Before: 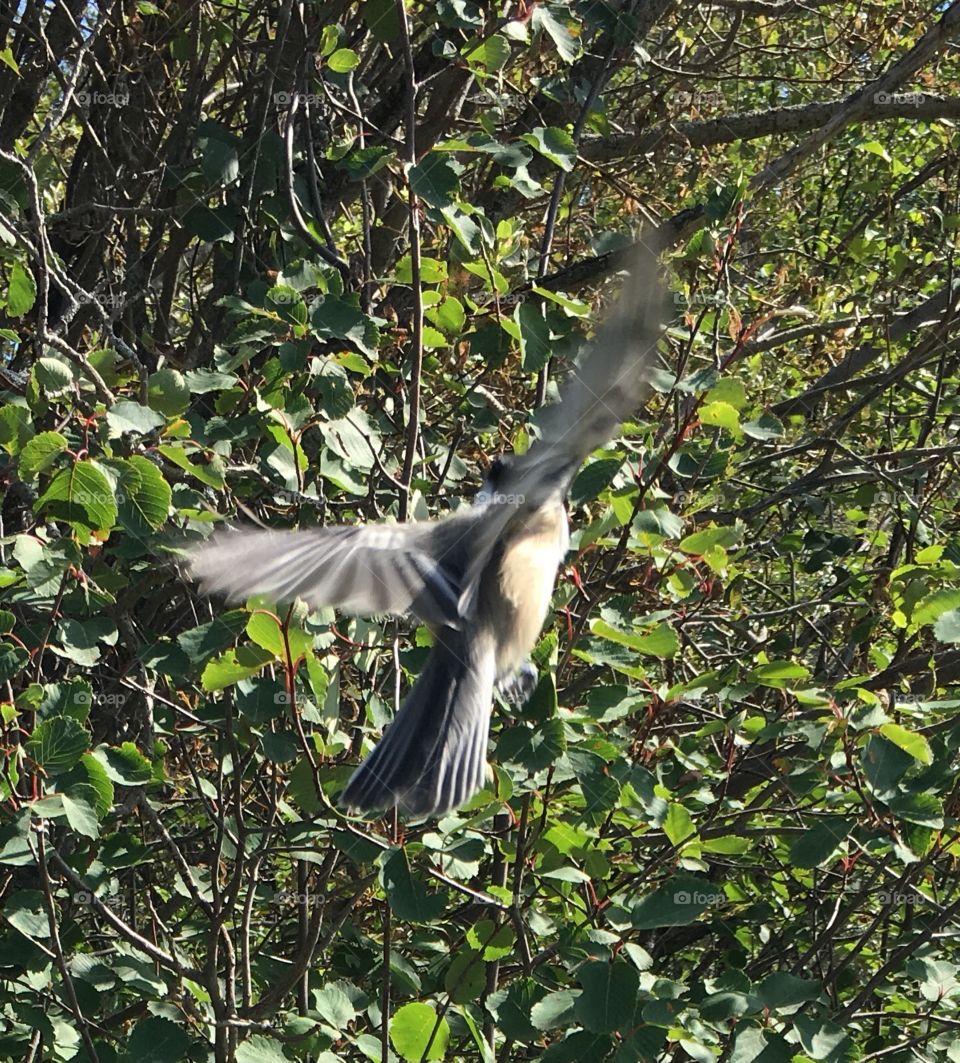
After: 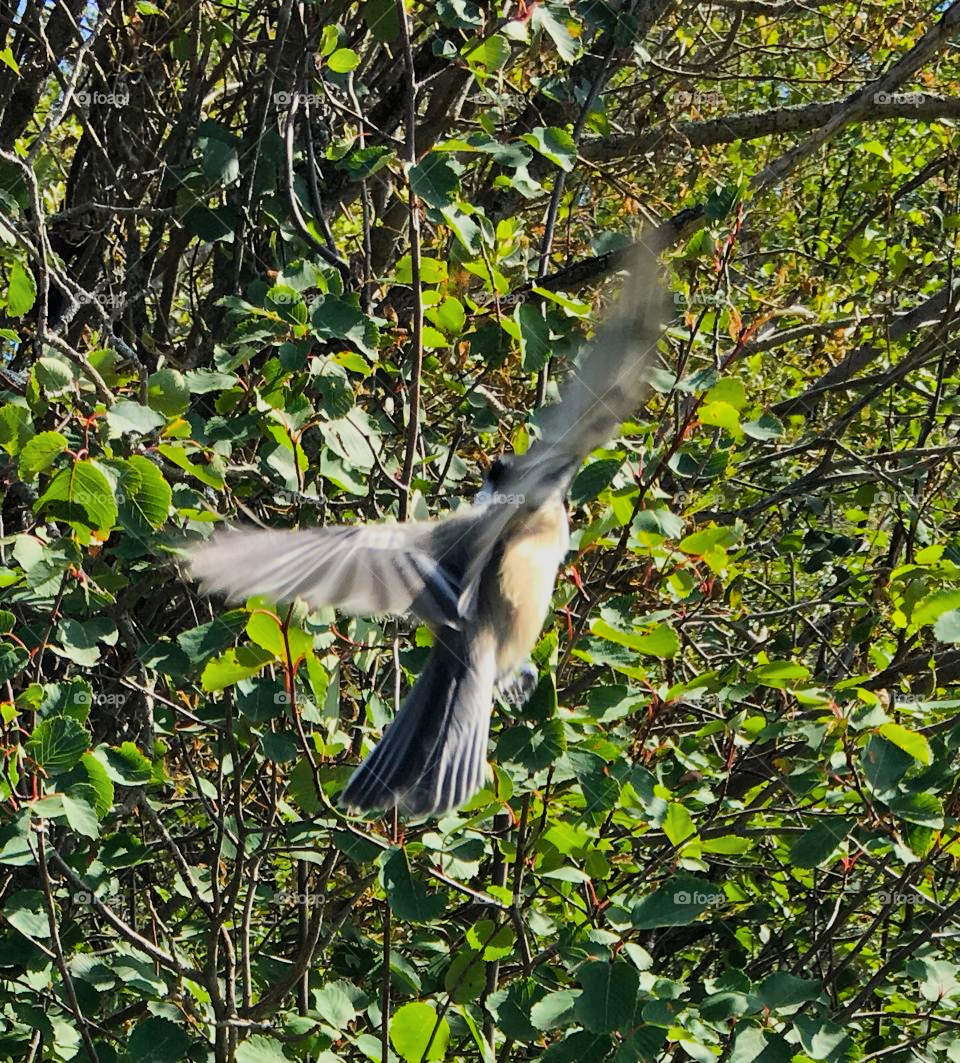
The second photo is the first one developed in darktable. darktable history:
shadows and highlights: white point adjustment 0.05, highlights color adjustment 55.9%, soften with gaussian
color balance rgb: perceptual saturation grading › global saturation 36%, perceptual brilliance grading › global brilliance 10%, global vibrance 20%
filmic rgb: black relative exposure -7.65 EV, white relative exposure 4.56 EV, hardness 3.61
